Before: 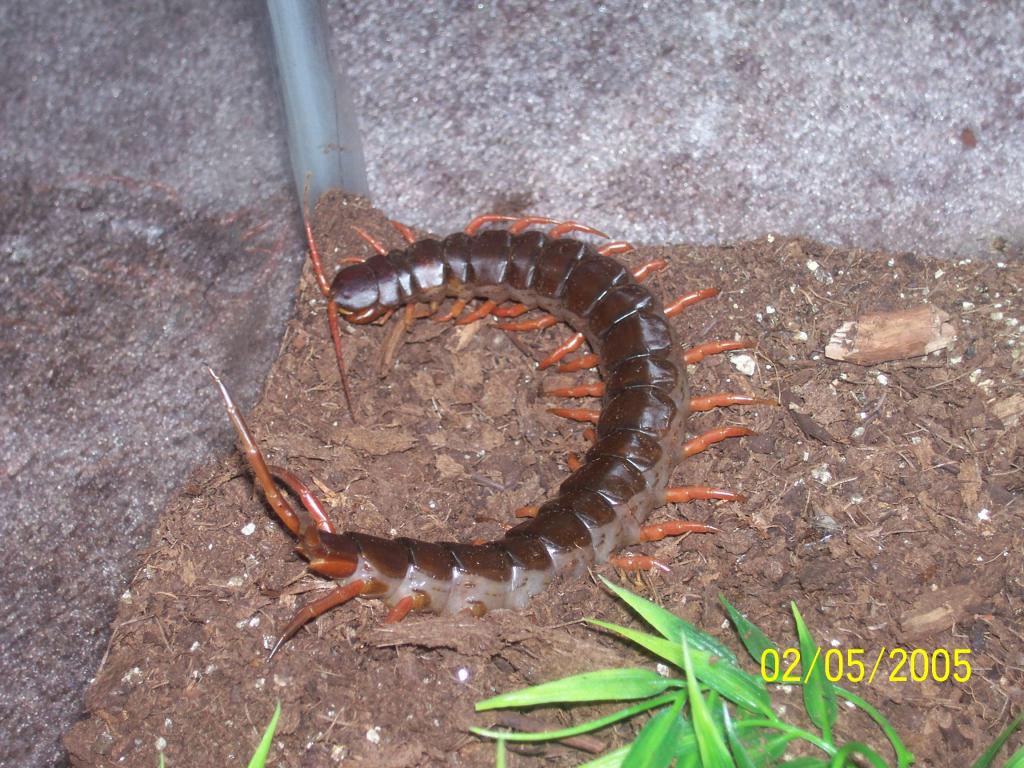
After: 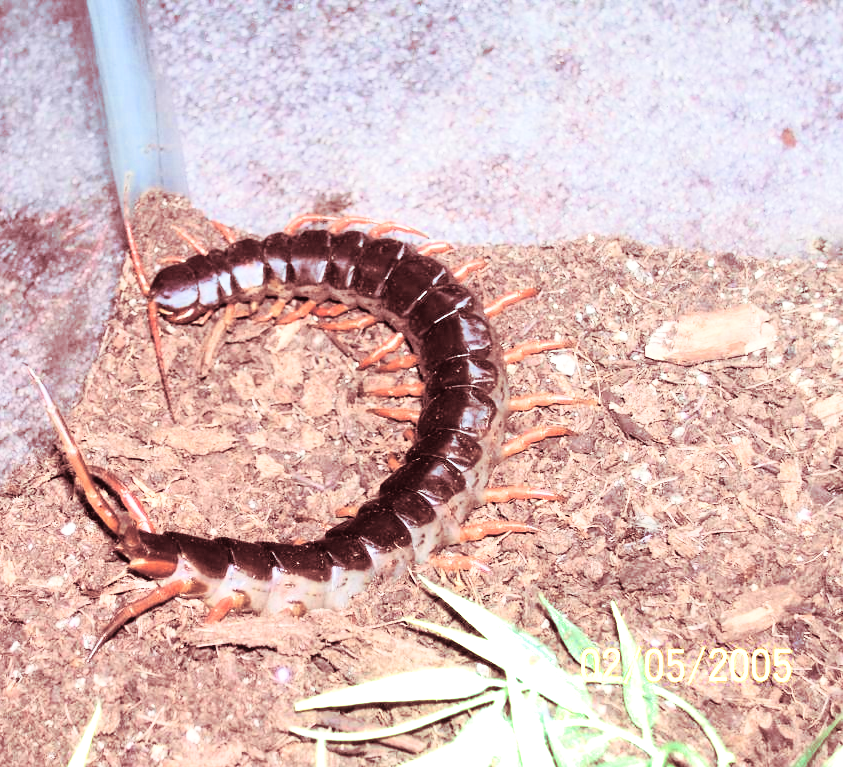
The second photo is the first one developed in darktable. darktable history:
split-toning: highlights › saturation 0, balance -61.83
crop: left 17.582%, bottom 0.031%
rgb curve: curves: ch0 [(0, 0) (0.21, 0.15) (0.24, 0.21) (0.5, 0.75) (0.75, 0.96) (0.89, 0.99) (1, 1)]; ch1 [(0, 0.02) (0.21, 0.13) (0.25, 0.2) (0.5, 0.67) (0.75, 0.9) (0.89, 0.97) (1, 1)]; ch2 [(0, 0.02) (0.21, 0.13) (0.25, 0.2) (0.5, 0.67) (0.75, 0.9) (0.89, 0.97) (1, 1)], compensate middle gray true
color zones: curves: ch0 [(0, 0.473) (0.001, 0.473) (0.226, 0.548) (0.4, 0.589) (0.525, 0.54) (0.728, 0.403) (0.999, 0.473) (1, 0.473)]; ch1 [(0, 0.619) (0.001, 0.619) (0.234, 0.388) (0.4, 0.372) (0.528, 0.422) (0.732, 0.53) (0.999, 0.619) (1, 0.619)]; ch2 [(0, 0.547) (0.001, 0.547) (0.226, 0.45) (0.4, 0.525) (0.525, 0.585) (0.8, 0.511) (0.999, 0.547) (1, 0.547)]
